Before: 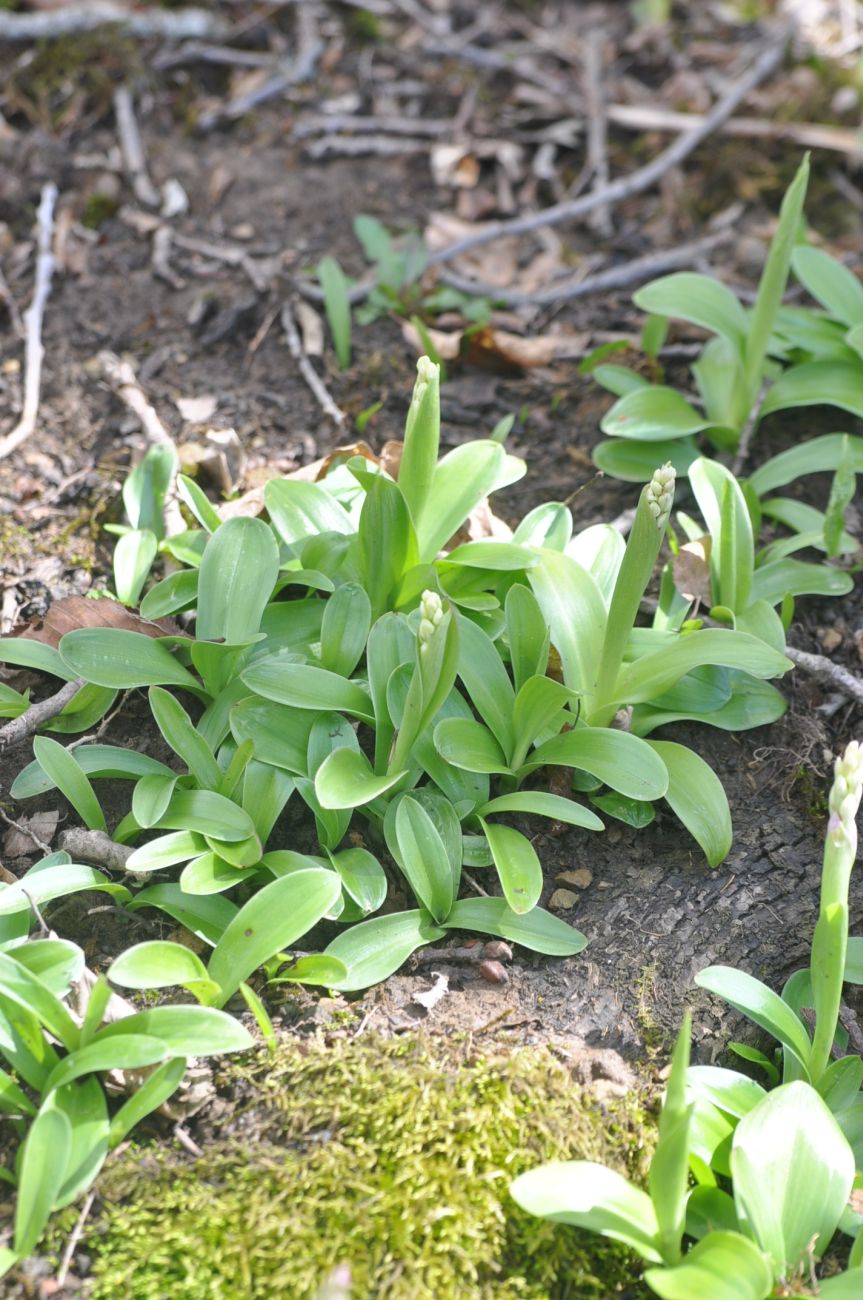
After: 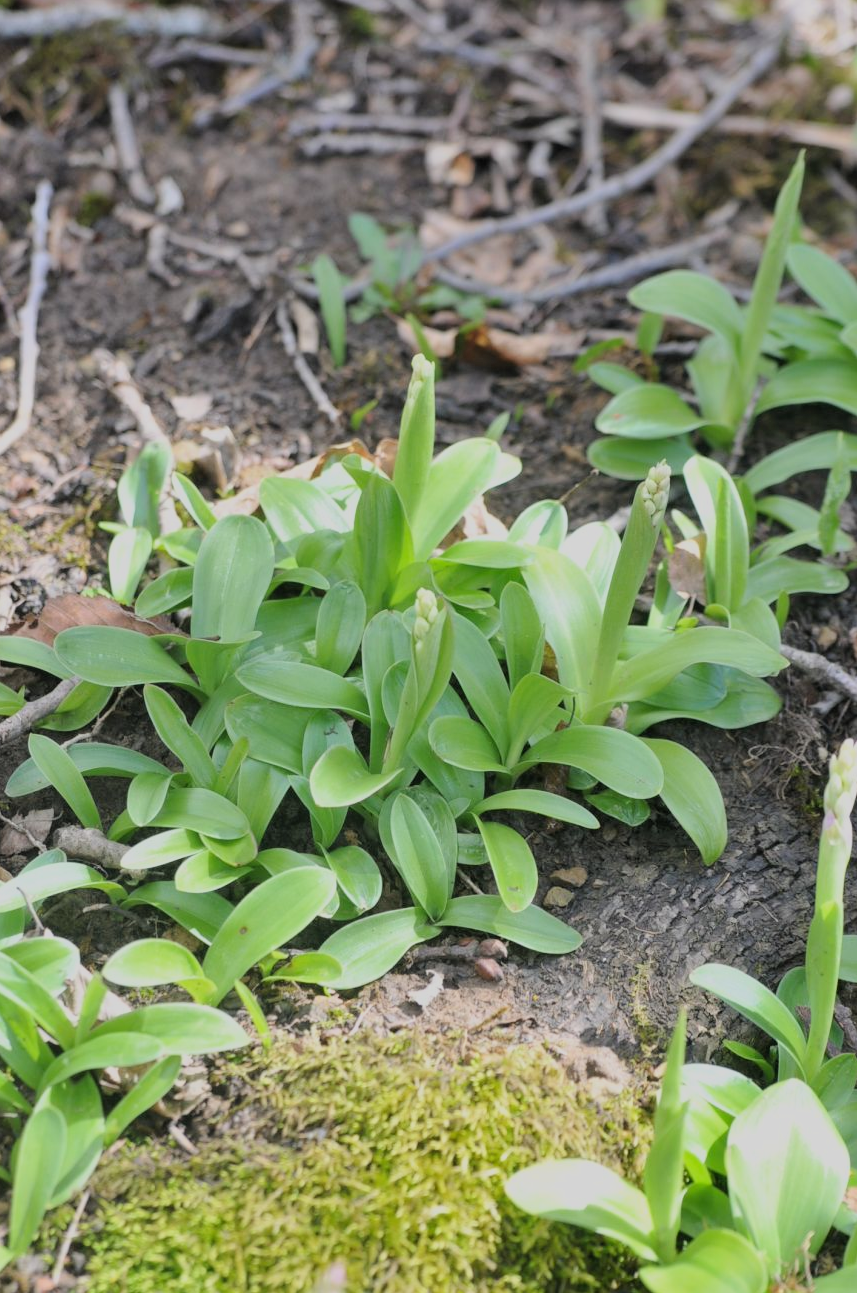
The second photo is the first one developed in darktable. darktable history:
crop and rotate: left 0.614%, top 0.179%, bottom 0.309%
filmic rgb: black relative exposure -7.65 EV, white relative exposure 4.56 EV, hardness 3.61, color science v6 (2022)
